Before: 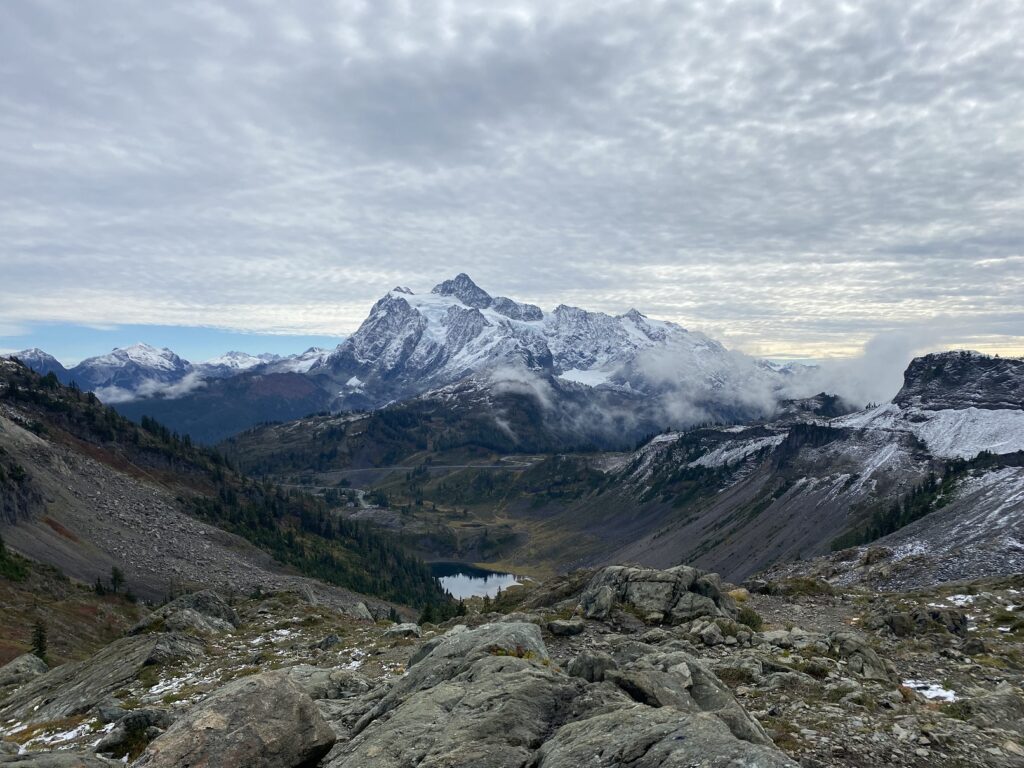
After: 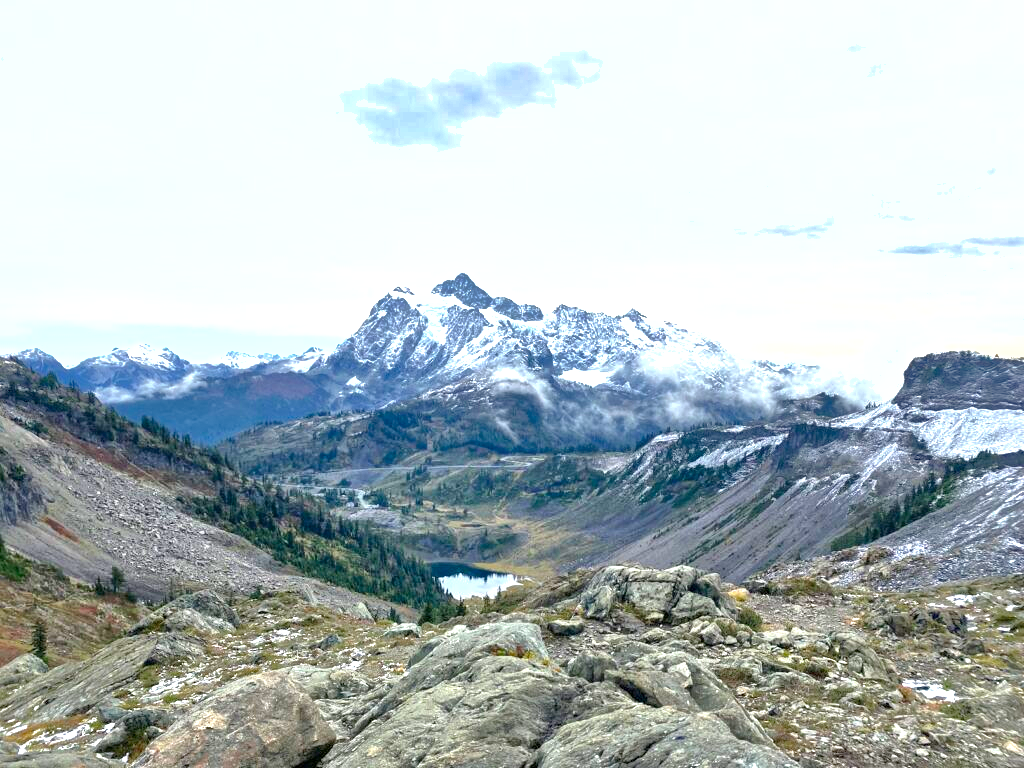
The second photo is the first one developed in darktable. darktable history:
shadows and highlights: on, module defaults
local contrast: mode bilateral grid, contrast 20, coarseness 50, detail 171%, midtone range 0.2
exposure: exposure 1.223 EV, compensate highlight preservation false
tone equalizer: -7 EV 0.15 EV, -6 EV 0.6 EV, -5 EV 1.15 EV, -4 EV 1.33 EV, -3 EV 1.15 EV, -2 EV 0.6 EV, -1 EV 0.15 EV, mask exposure compensation -0.5 EV
